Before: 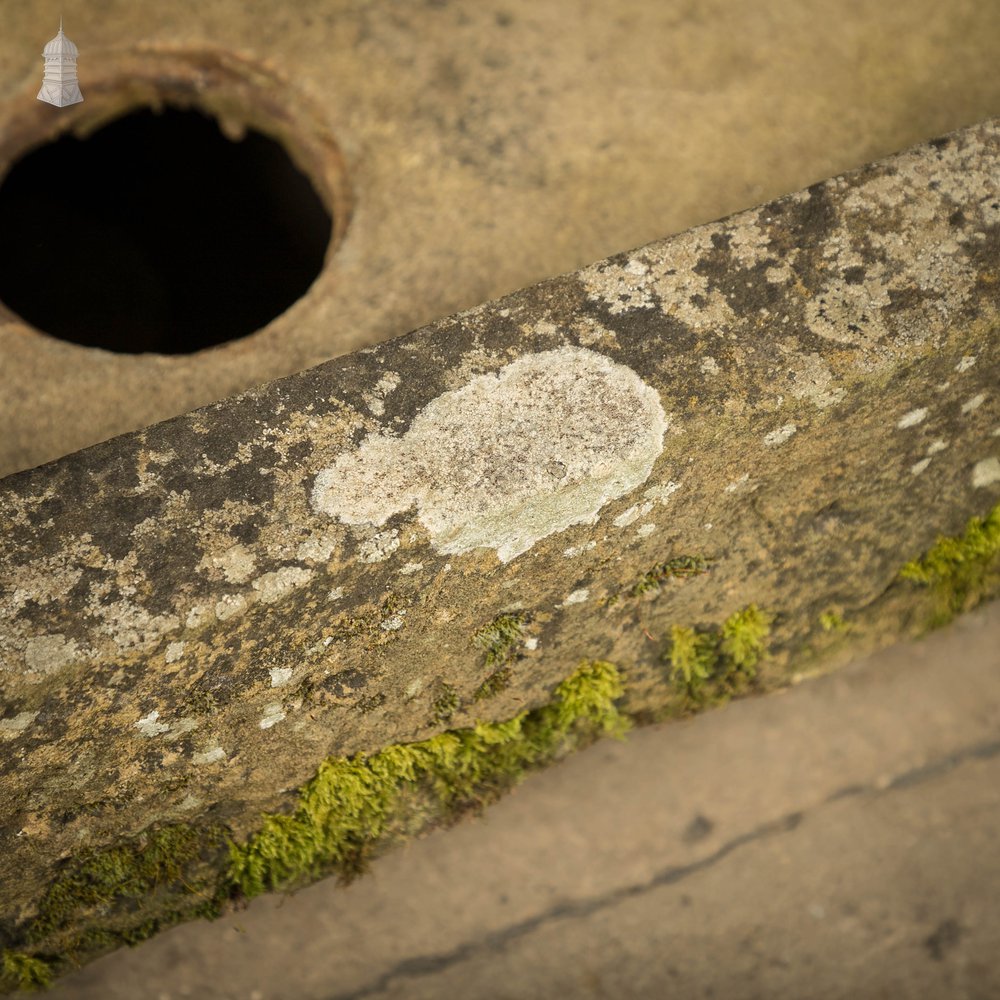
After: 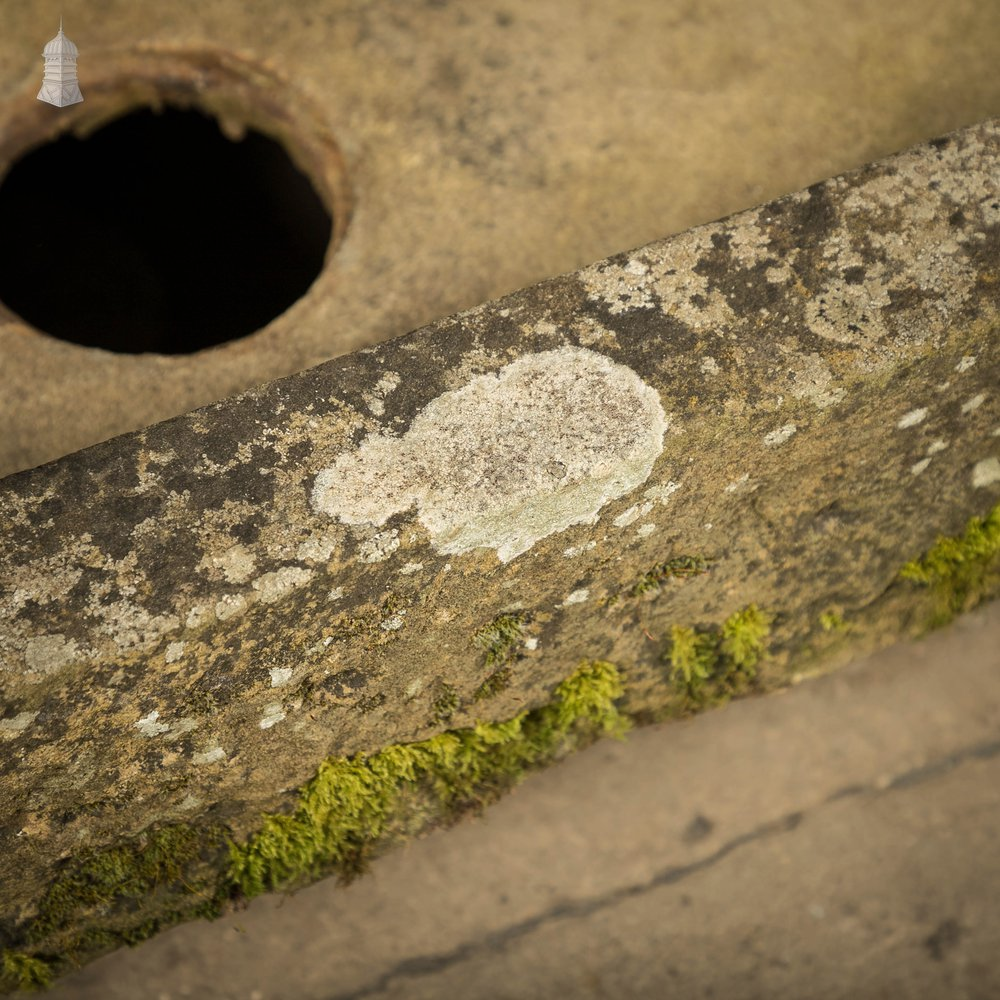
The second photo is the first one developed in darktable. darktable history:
levels: levels [0, 0.51, 1]
